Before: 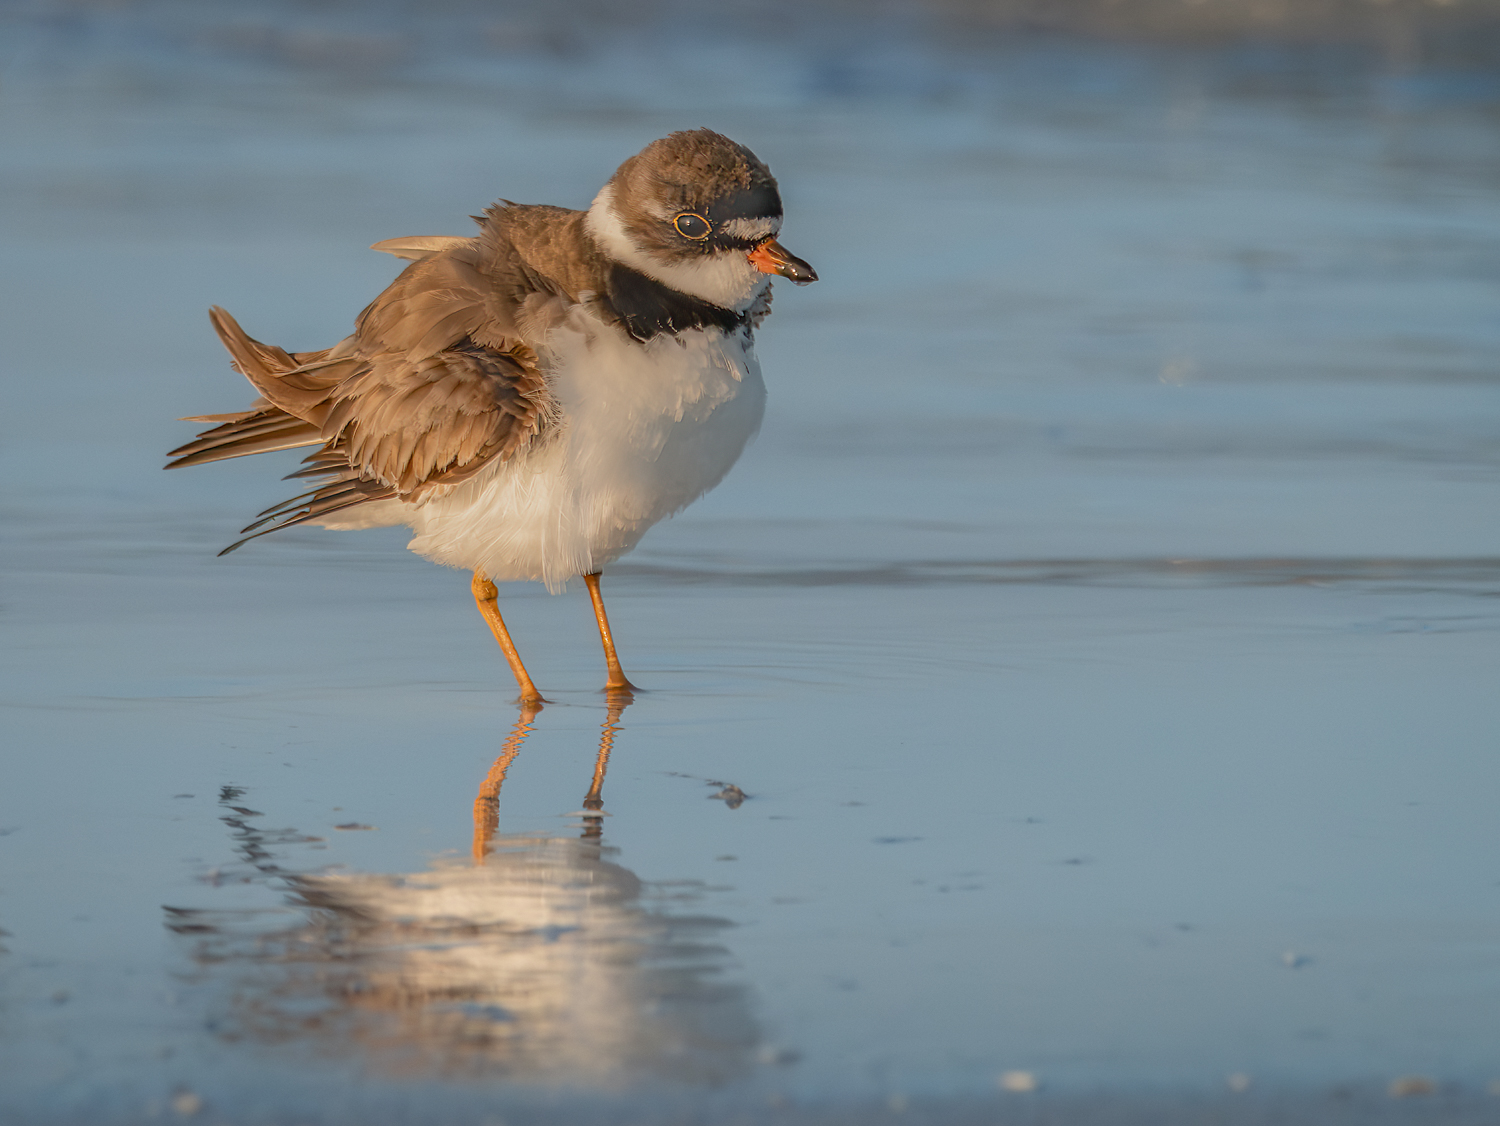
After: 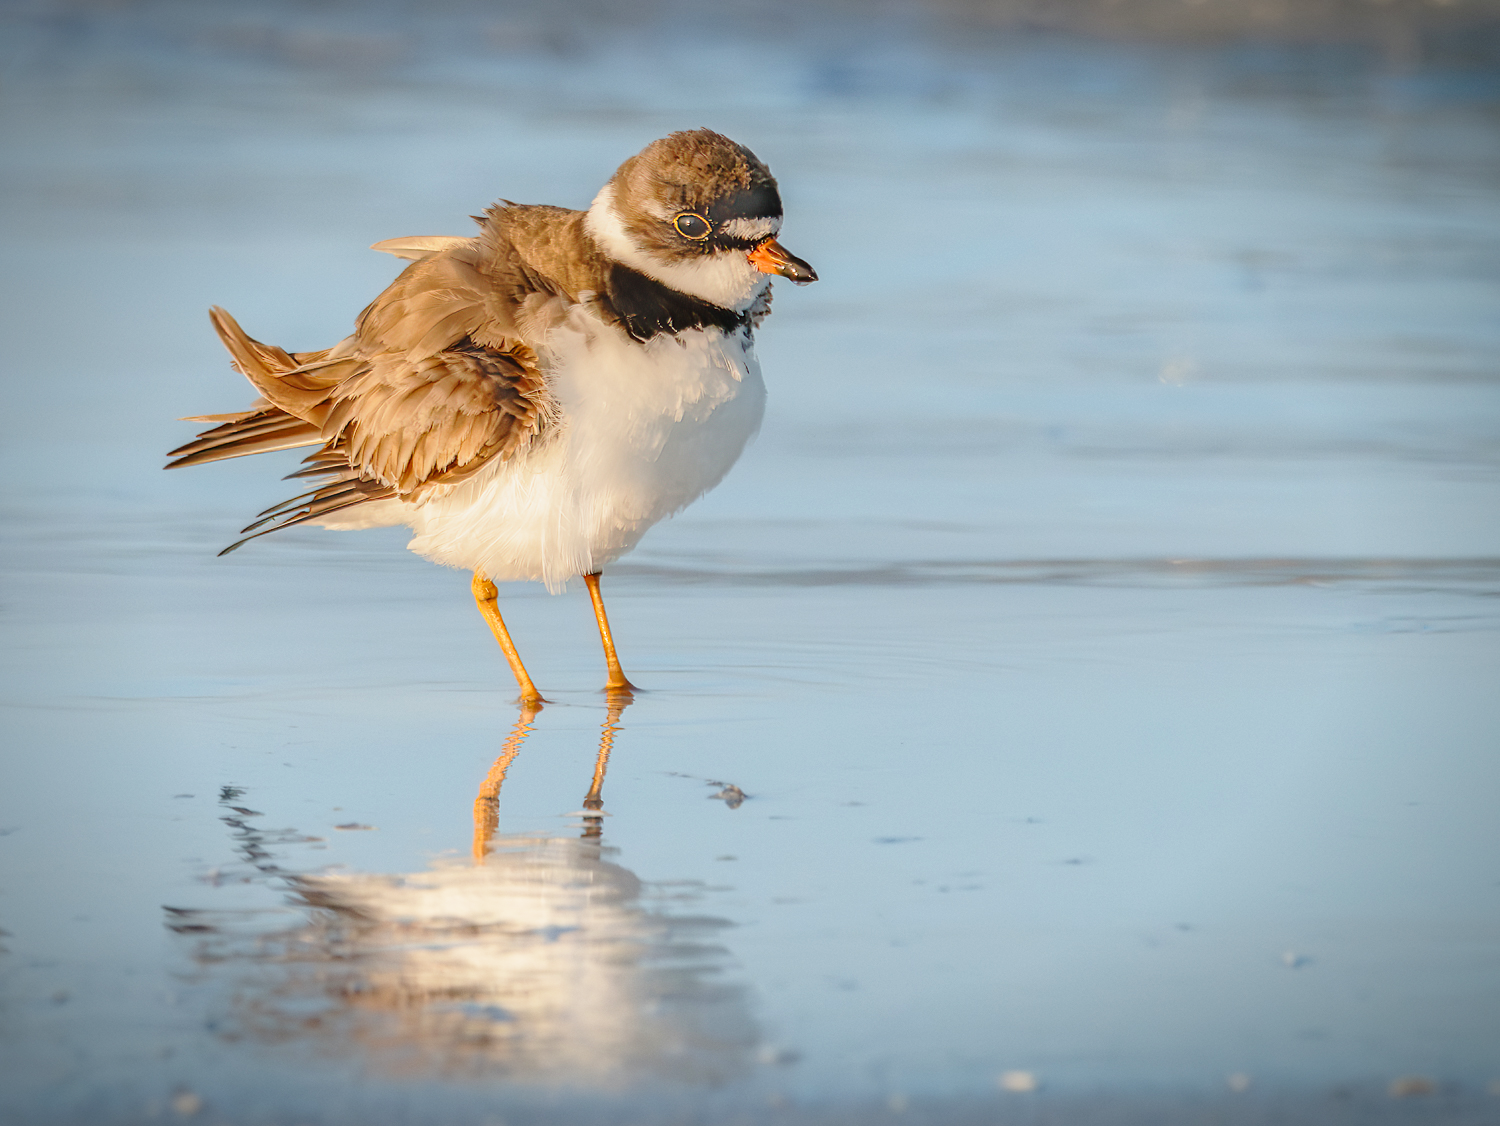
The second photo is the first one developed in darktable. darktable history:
vignetting: saturation -0.02, automatic ratio true
base curve: curves: ch0 [(0, 0) (0.028, 0.03) (0.121, 0.232) (0.46, 0.748) (0.859, 0.968) (1, 1)], preserve colors none
